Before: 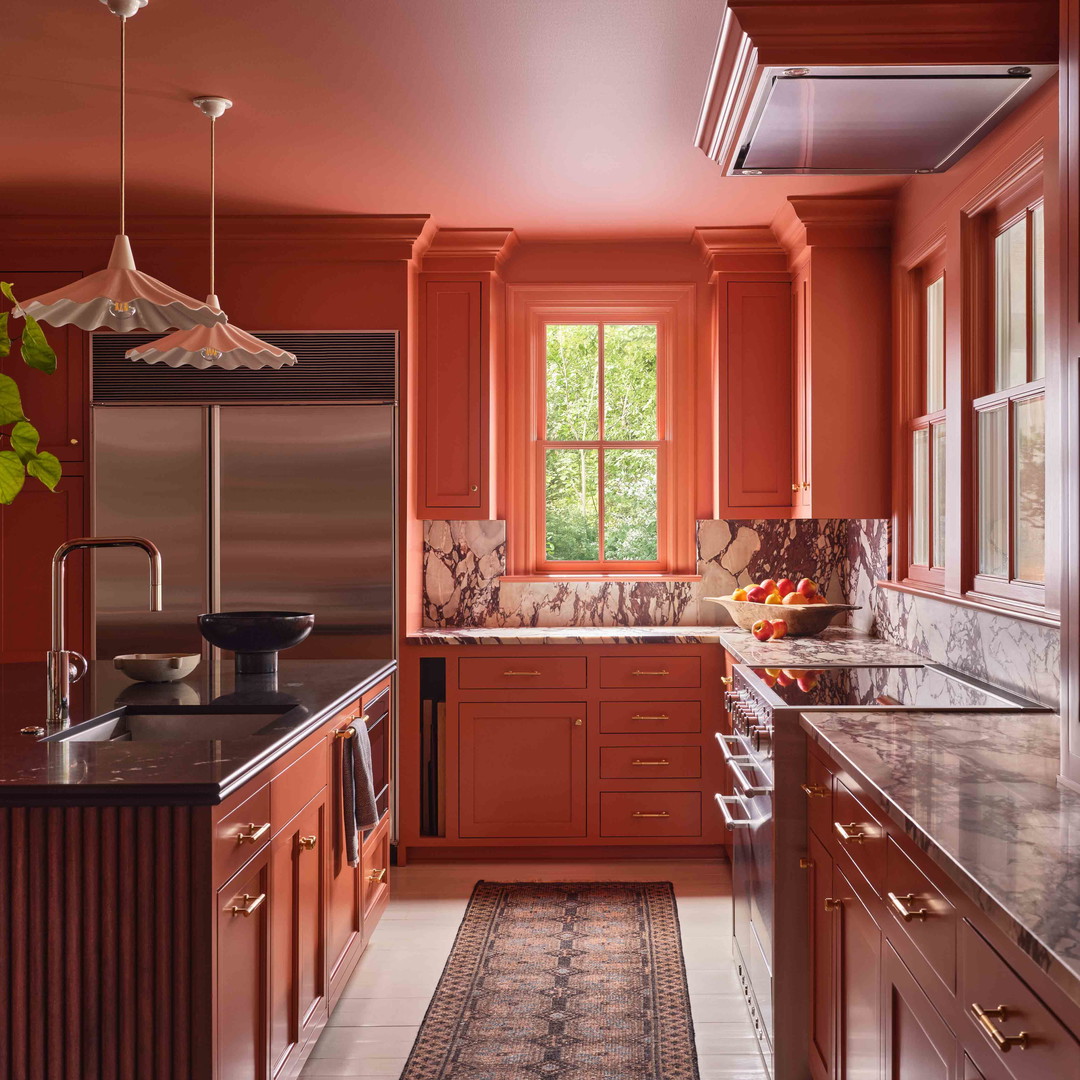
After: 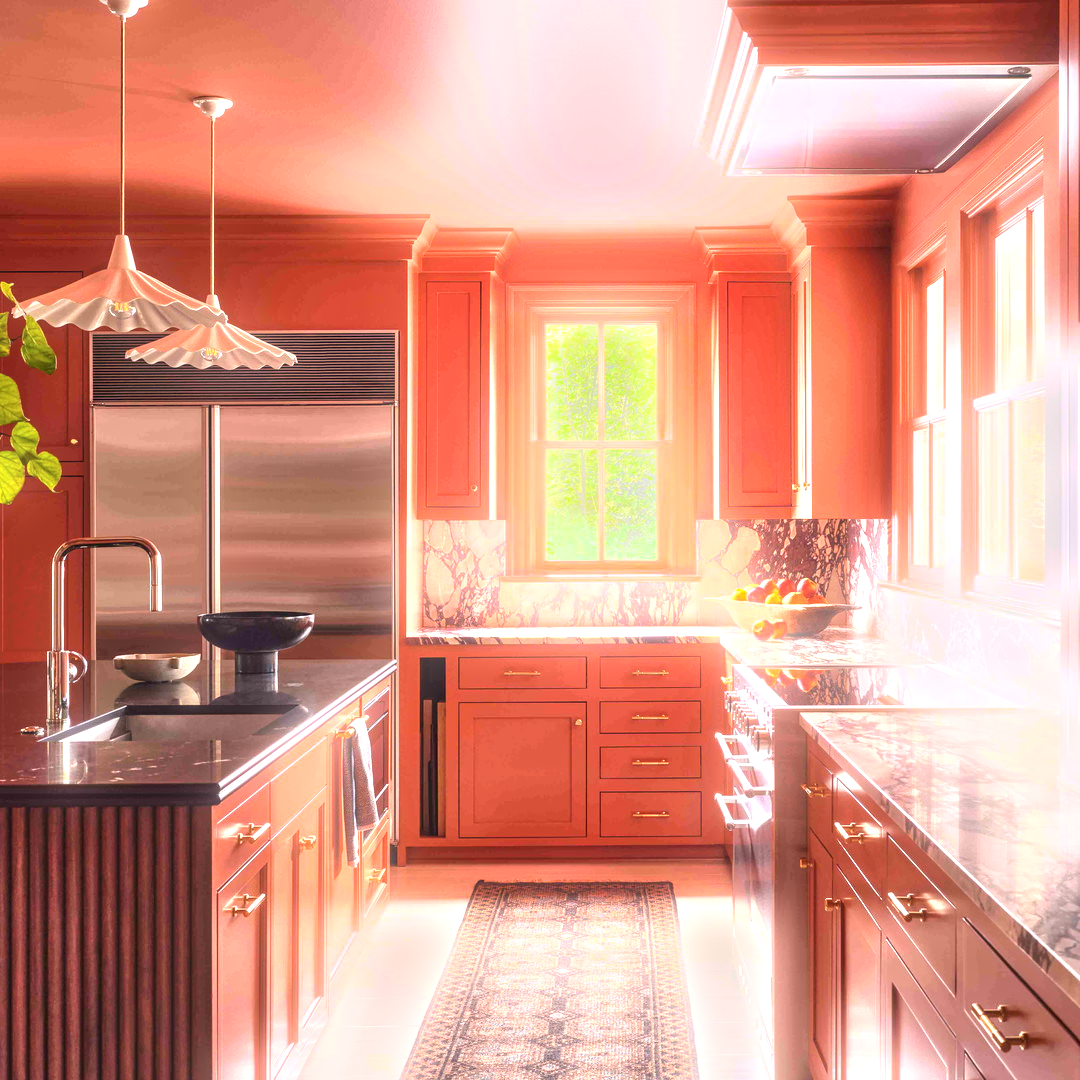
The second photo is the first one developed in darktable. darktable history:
local contrast: on, module defaults
exposure: black level correction 0, exposure 1.6 EV, compensate exposure bias true, compensate highlight preservation false
bloom: size 5%, threshold 95%, strength 15%
